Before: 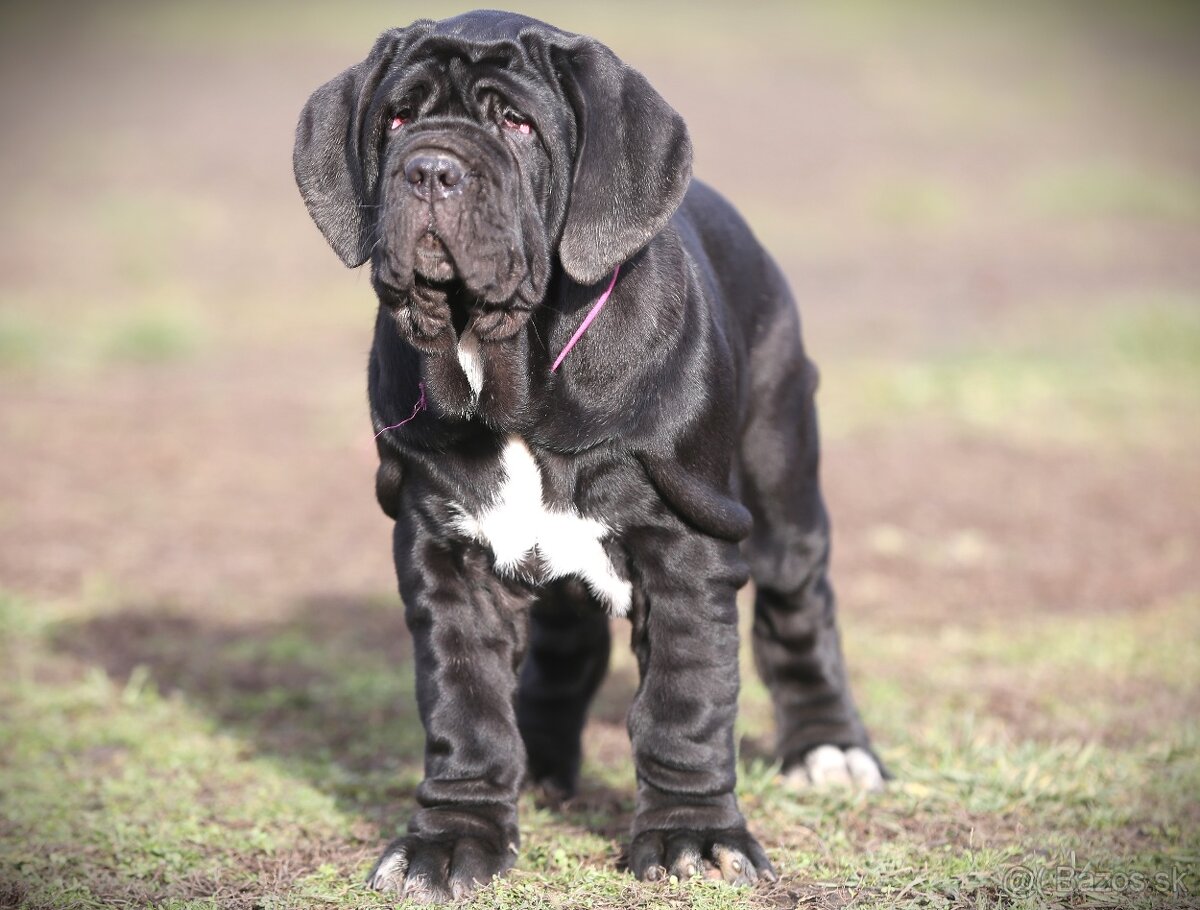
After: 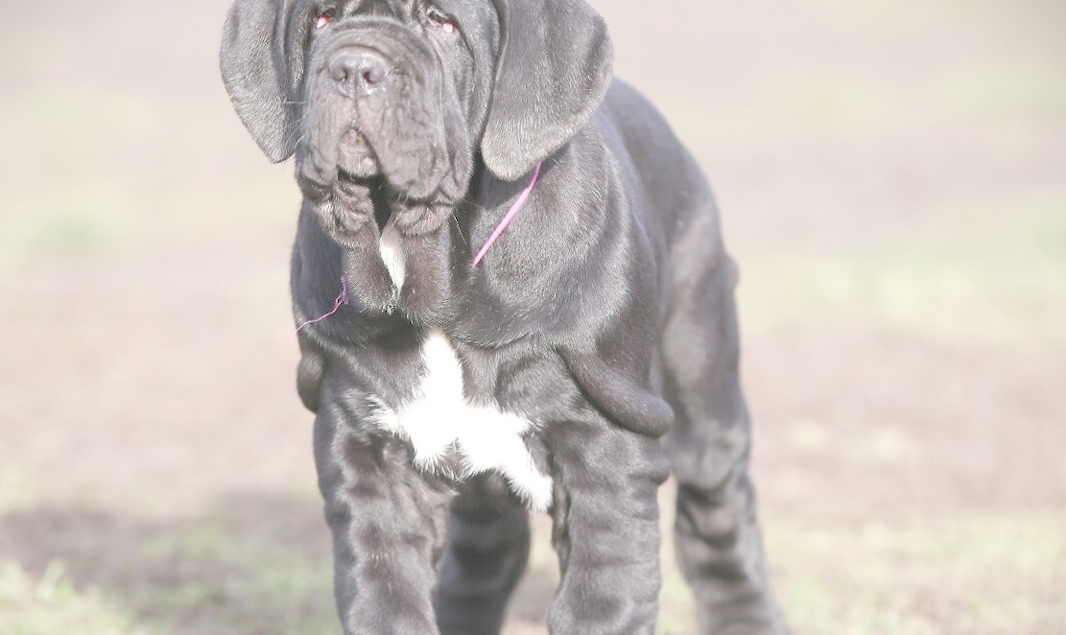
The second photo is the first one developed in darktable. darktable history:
rotate and perspective: rotation 0.226°, lens shift (vertical) -0.042, crop left 0.023, crop right 0.982, crop top 0.006, crop bottom 0.994
crop: left 5.596%, top 10.314%, right 3.534%, bottom 19.395%
